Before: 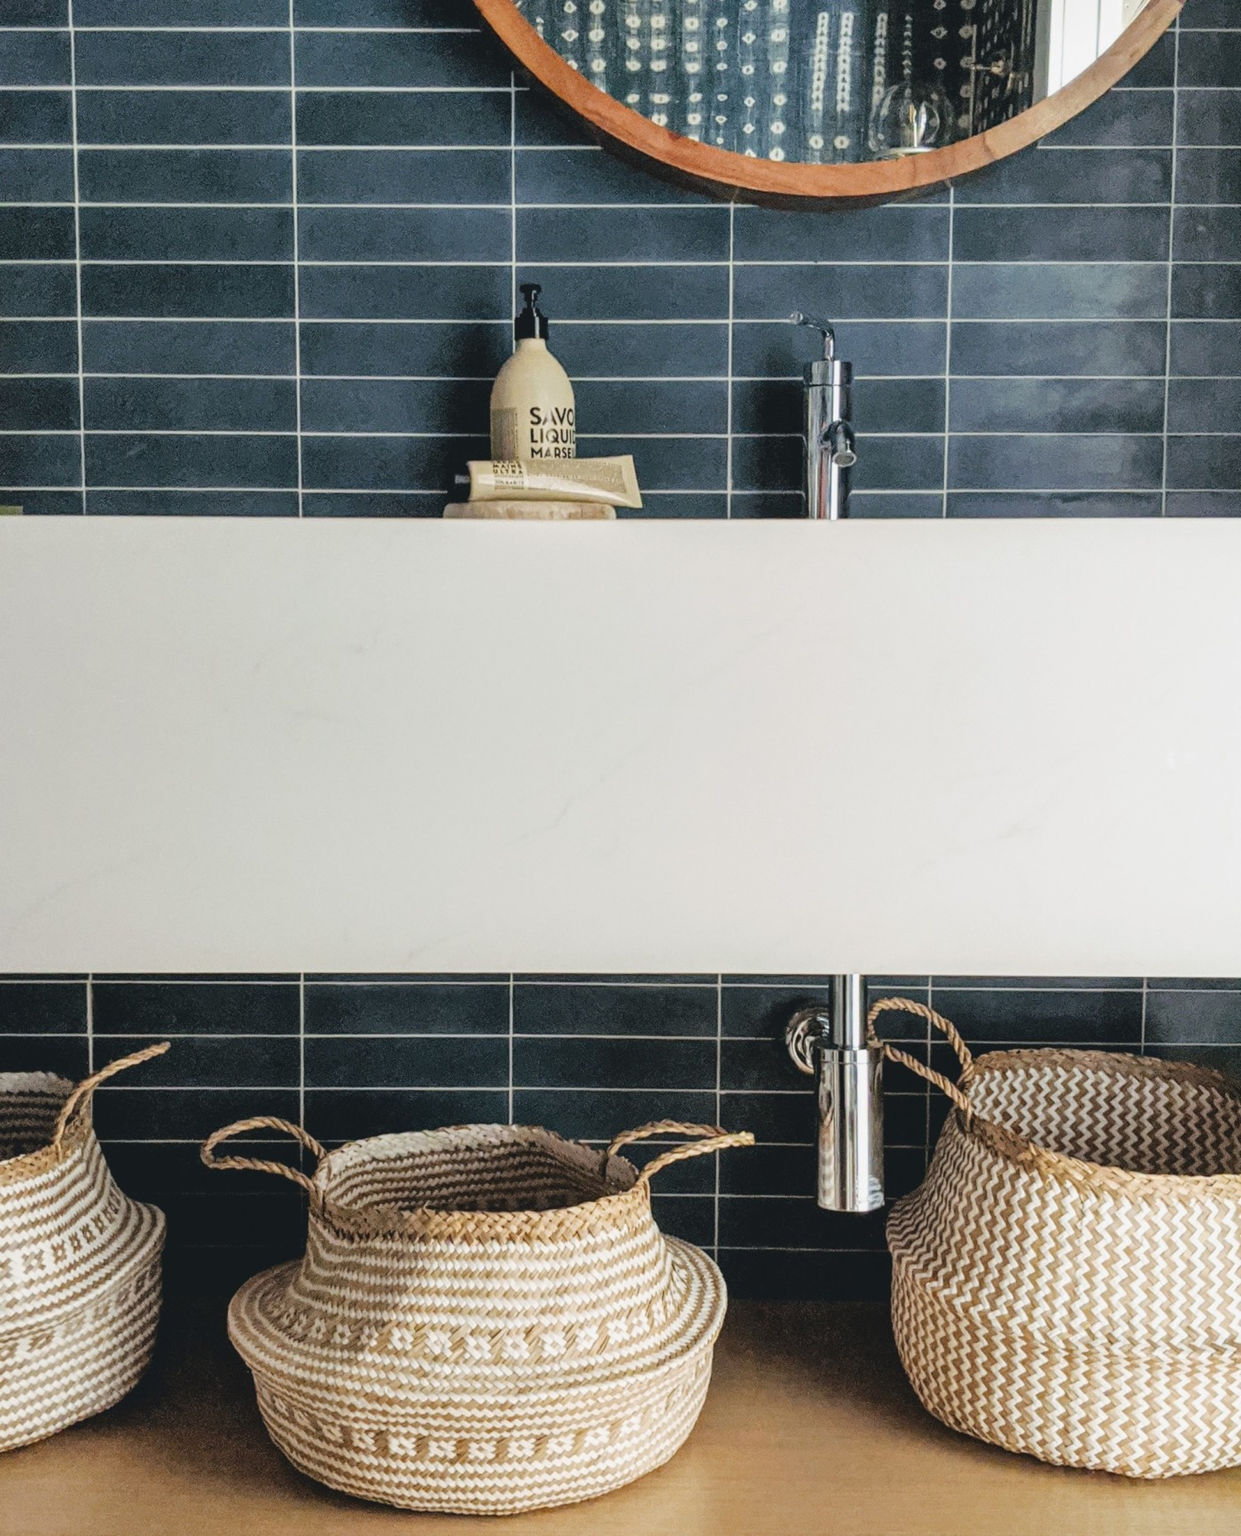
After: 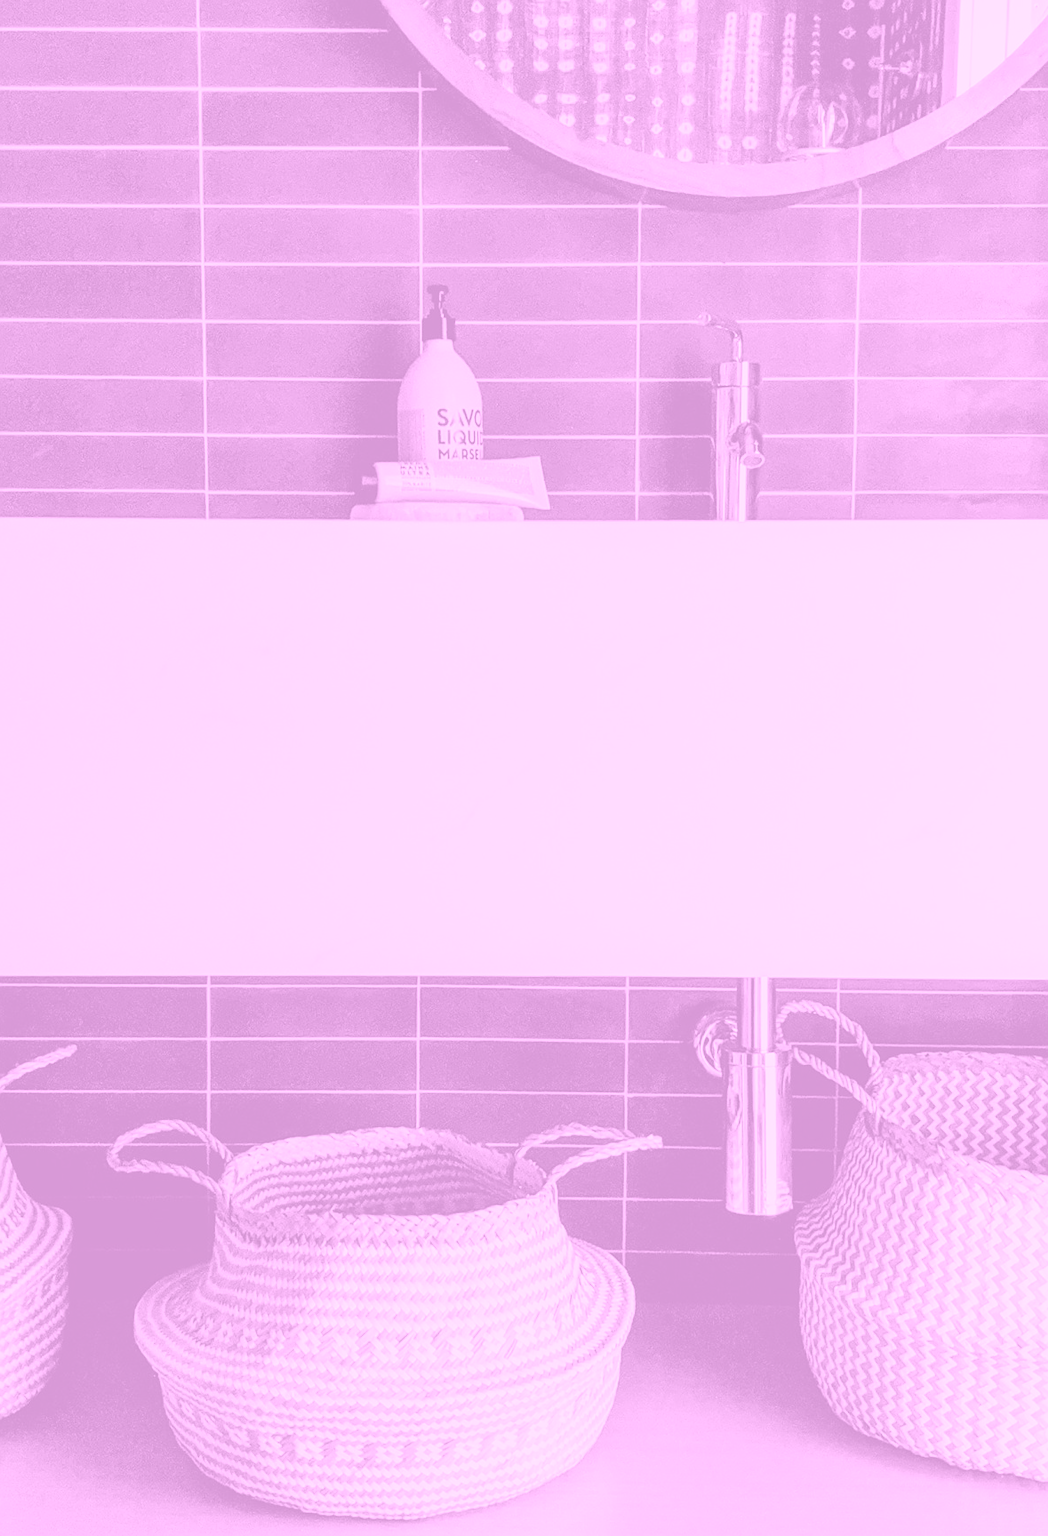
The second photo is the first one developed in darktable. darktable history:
colorize: hue 331.2°, saturation 75%, source mix 30.28%, lightness 70.52%, version 1
sharpen: radius 0.969, amount 0.604
crop: left 7.598%, right 7.873%
